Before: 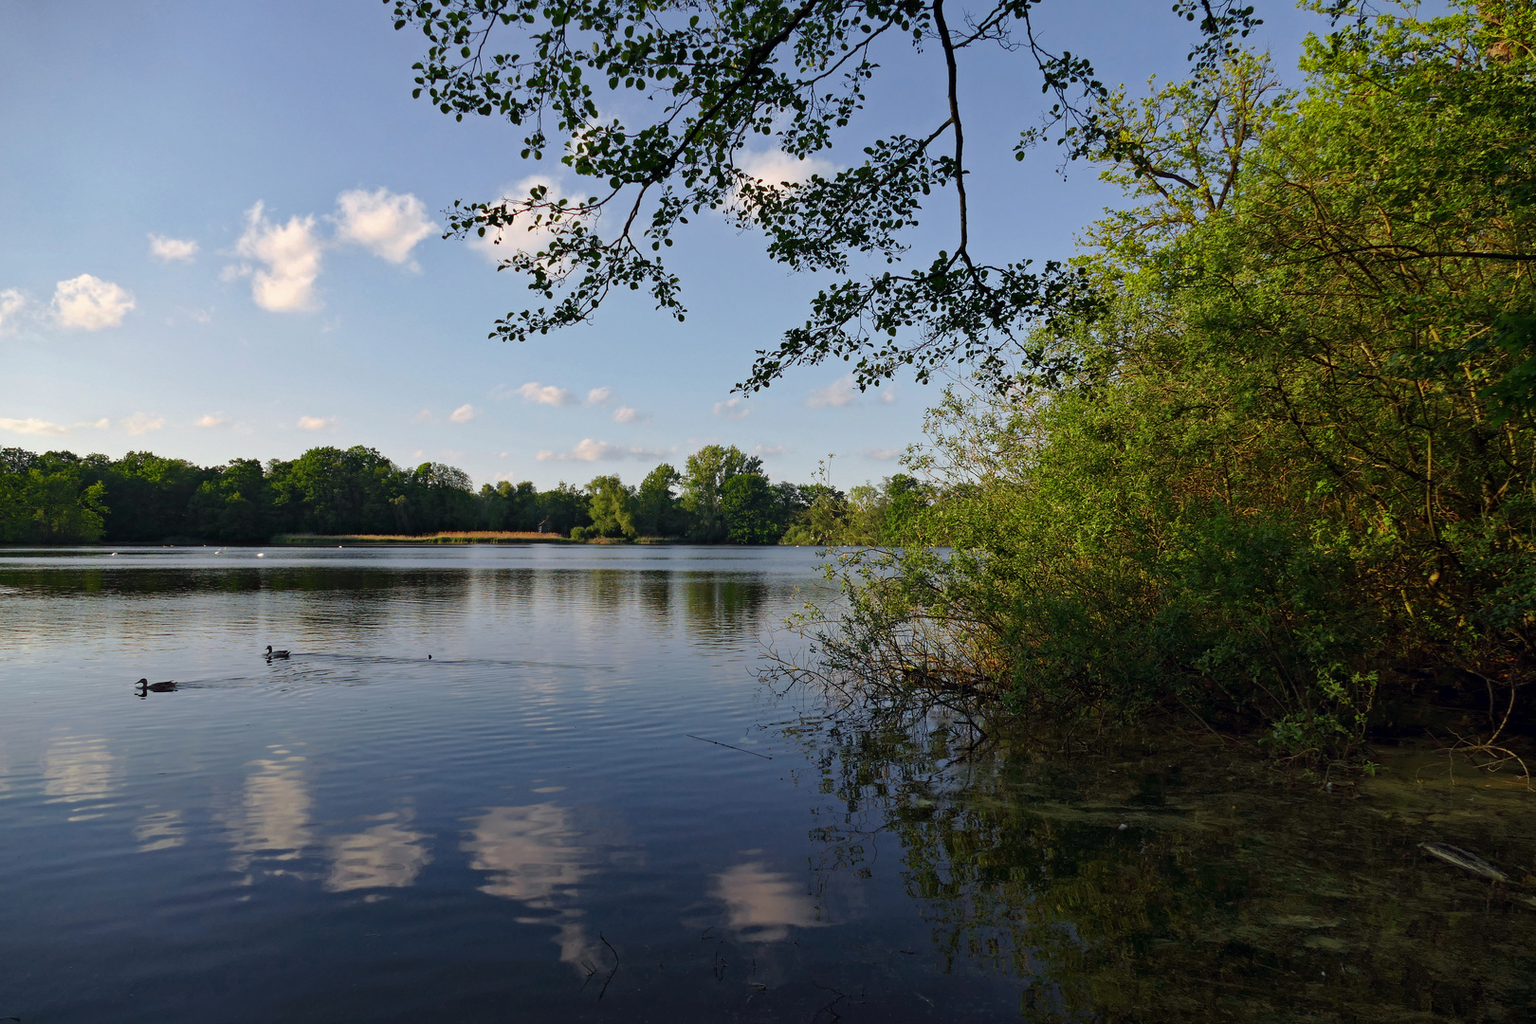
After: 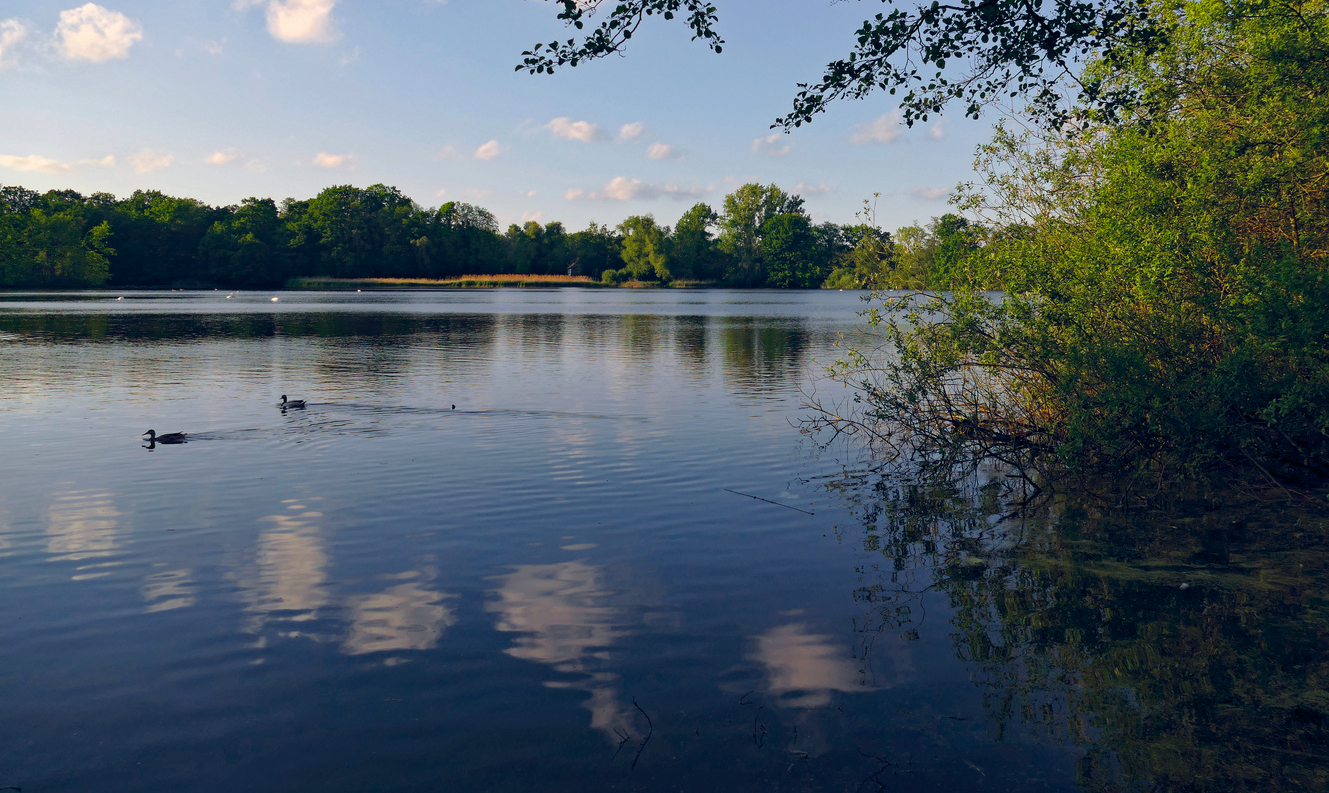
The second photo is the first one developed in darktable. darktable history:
crop: top 26.531%, right 17.959%
color balance rgb: shadows lift › hue 87.51°, highlights gain › chroma 0.68%, highlights gain › hue 55.1°, global offset › chroma 0.13%, global offset › hue 253.66°, linear chroma grading › global chroma 0.5%, perceptual saturation grading › global saturation 16.38%
